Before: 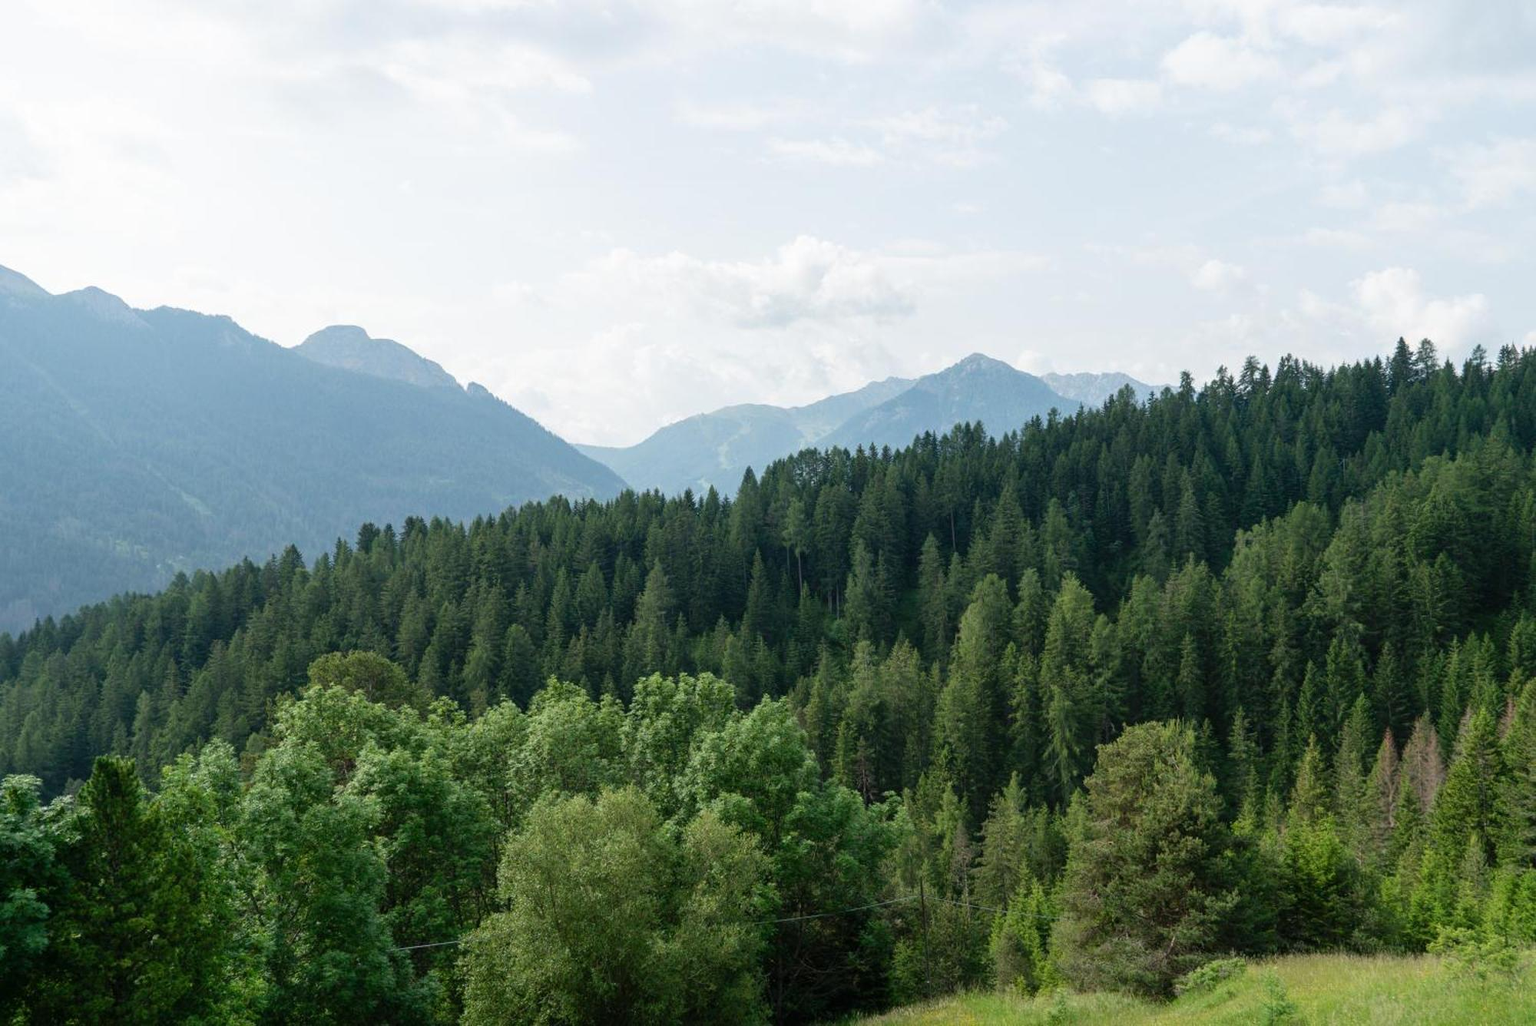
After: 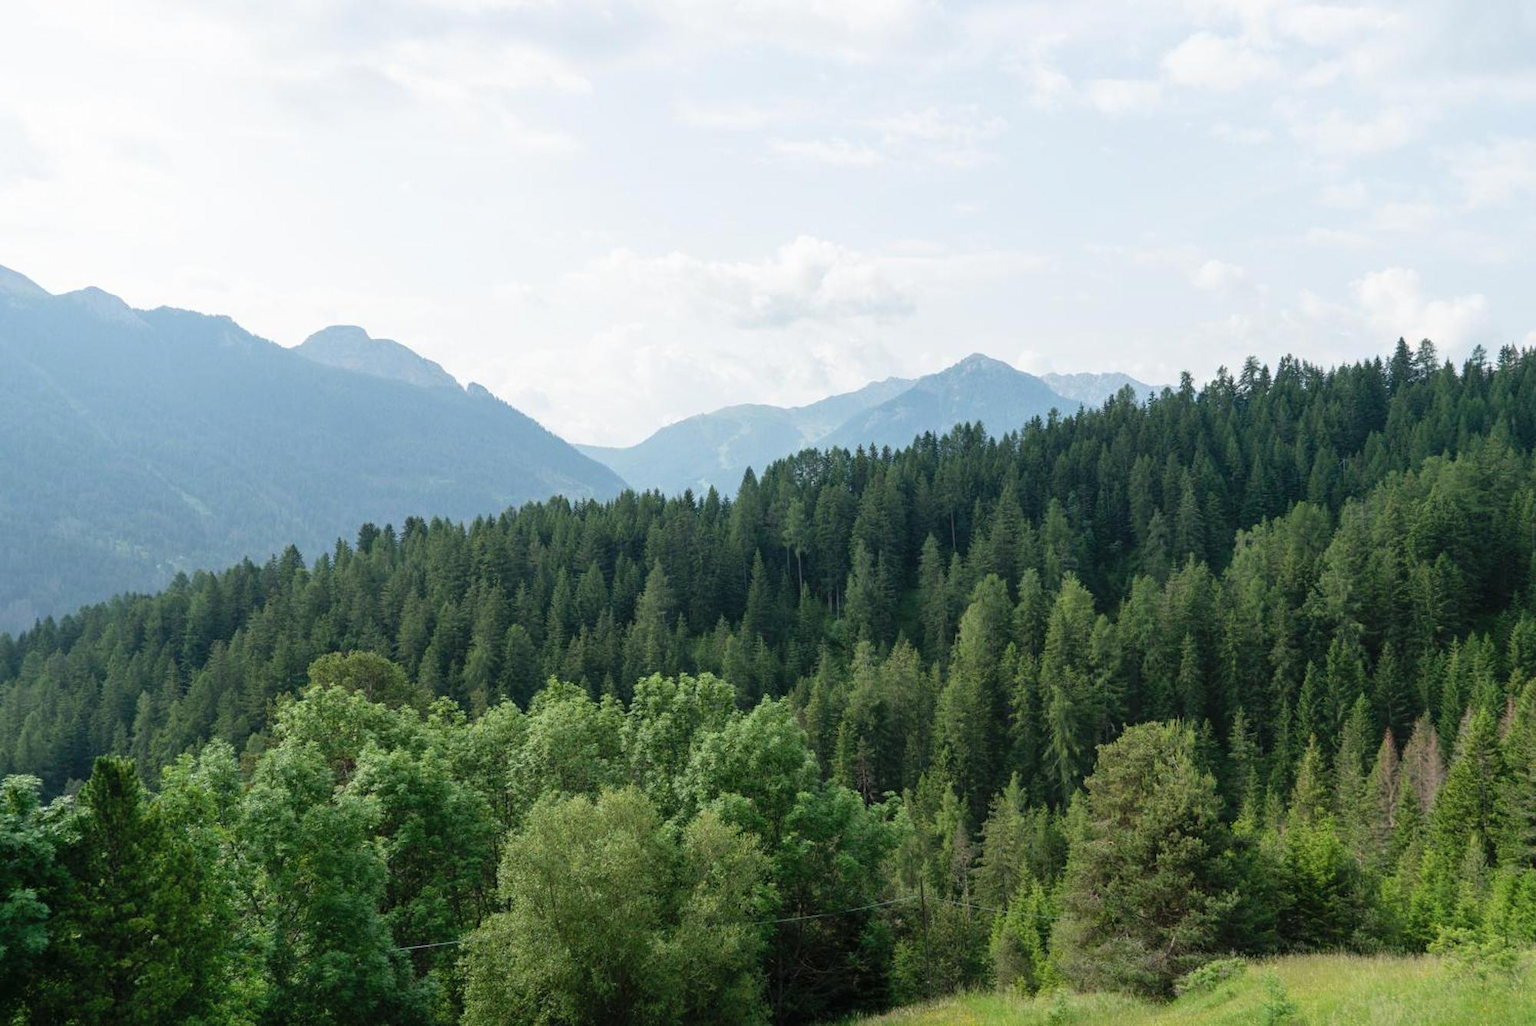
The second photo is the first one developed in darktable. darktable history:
contrast brightness saturation: contrast 0.049, brightness 0.06, saturation 0.012
